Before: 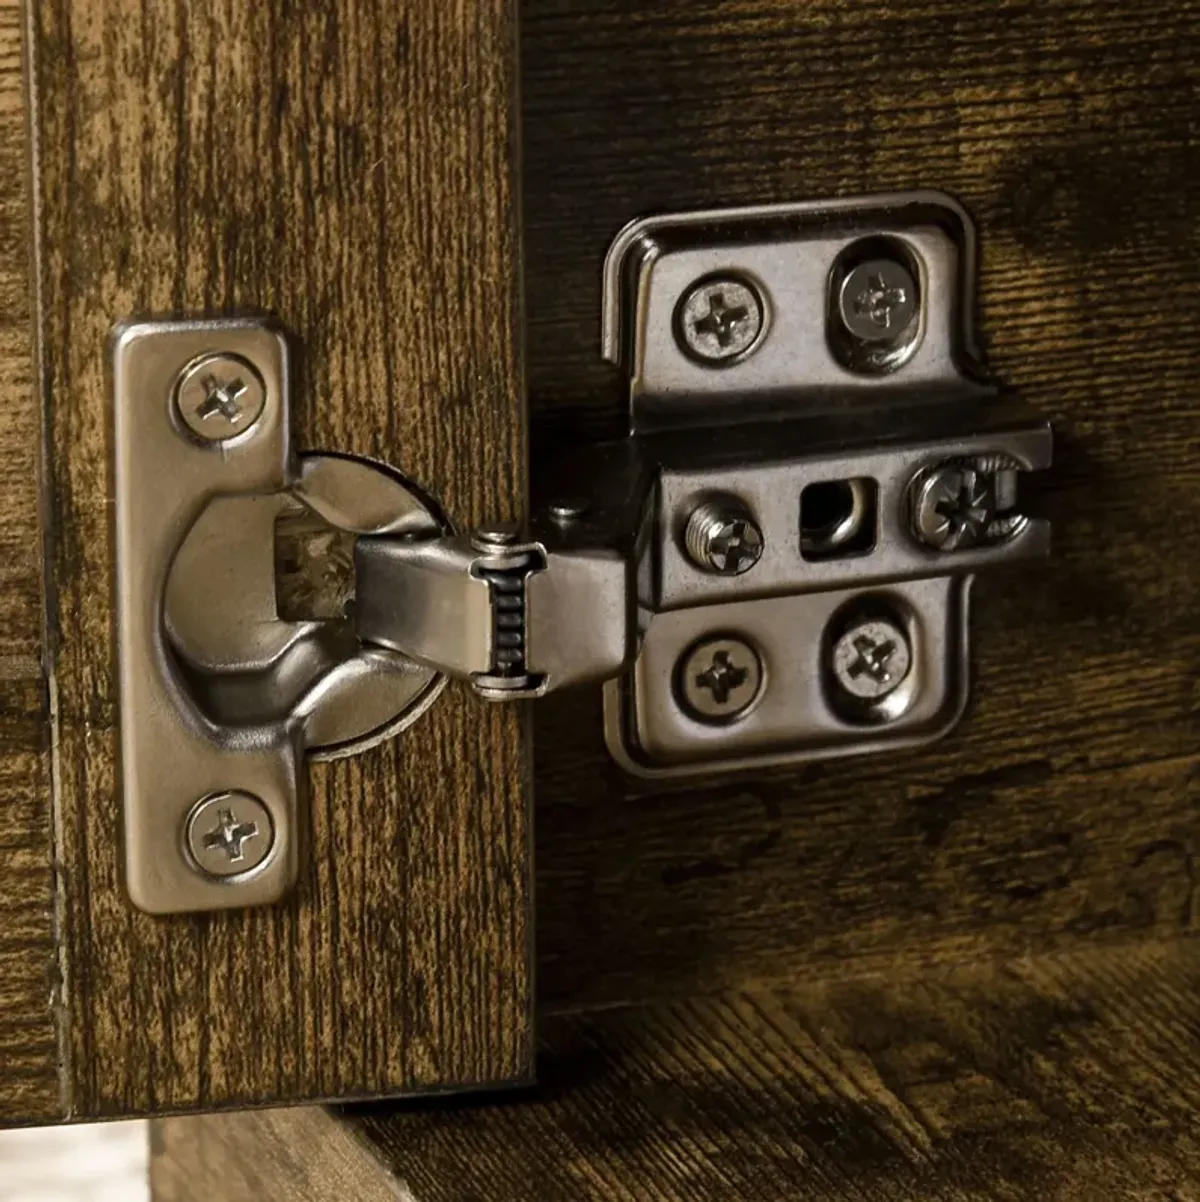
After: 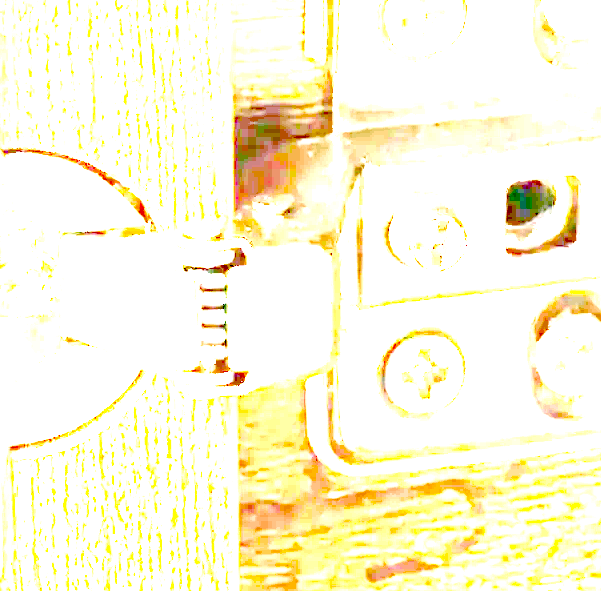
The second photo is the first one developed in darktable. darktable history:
exposure: exposure 7.983 EV, compensate exposure bias true, compensate highlight preservation false
crop: left 24.69%, top 25.278%, right 25.218%, bottom 25.482%
